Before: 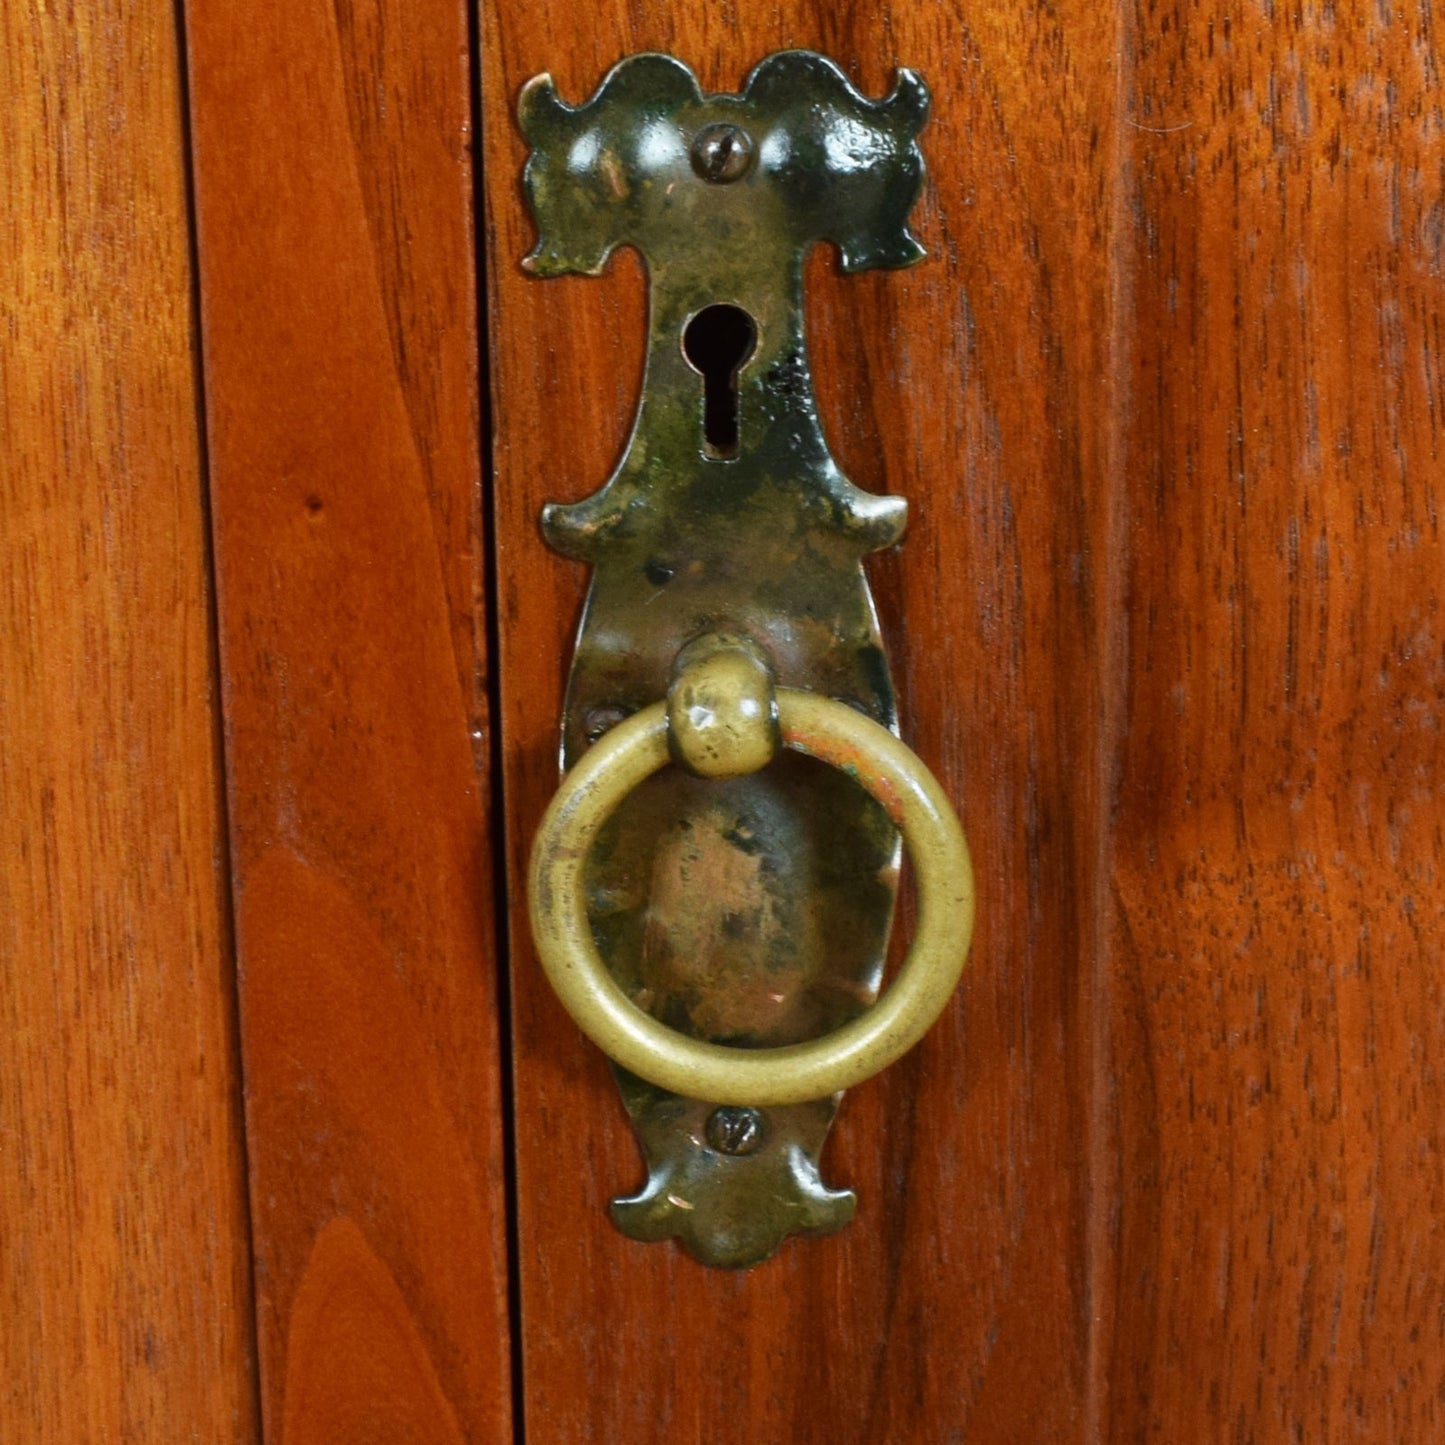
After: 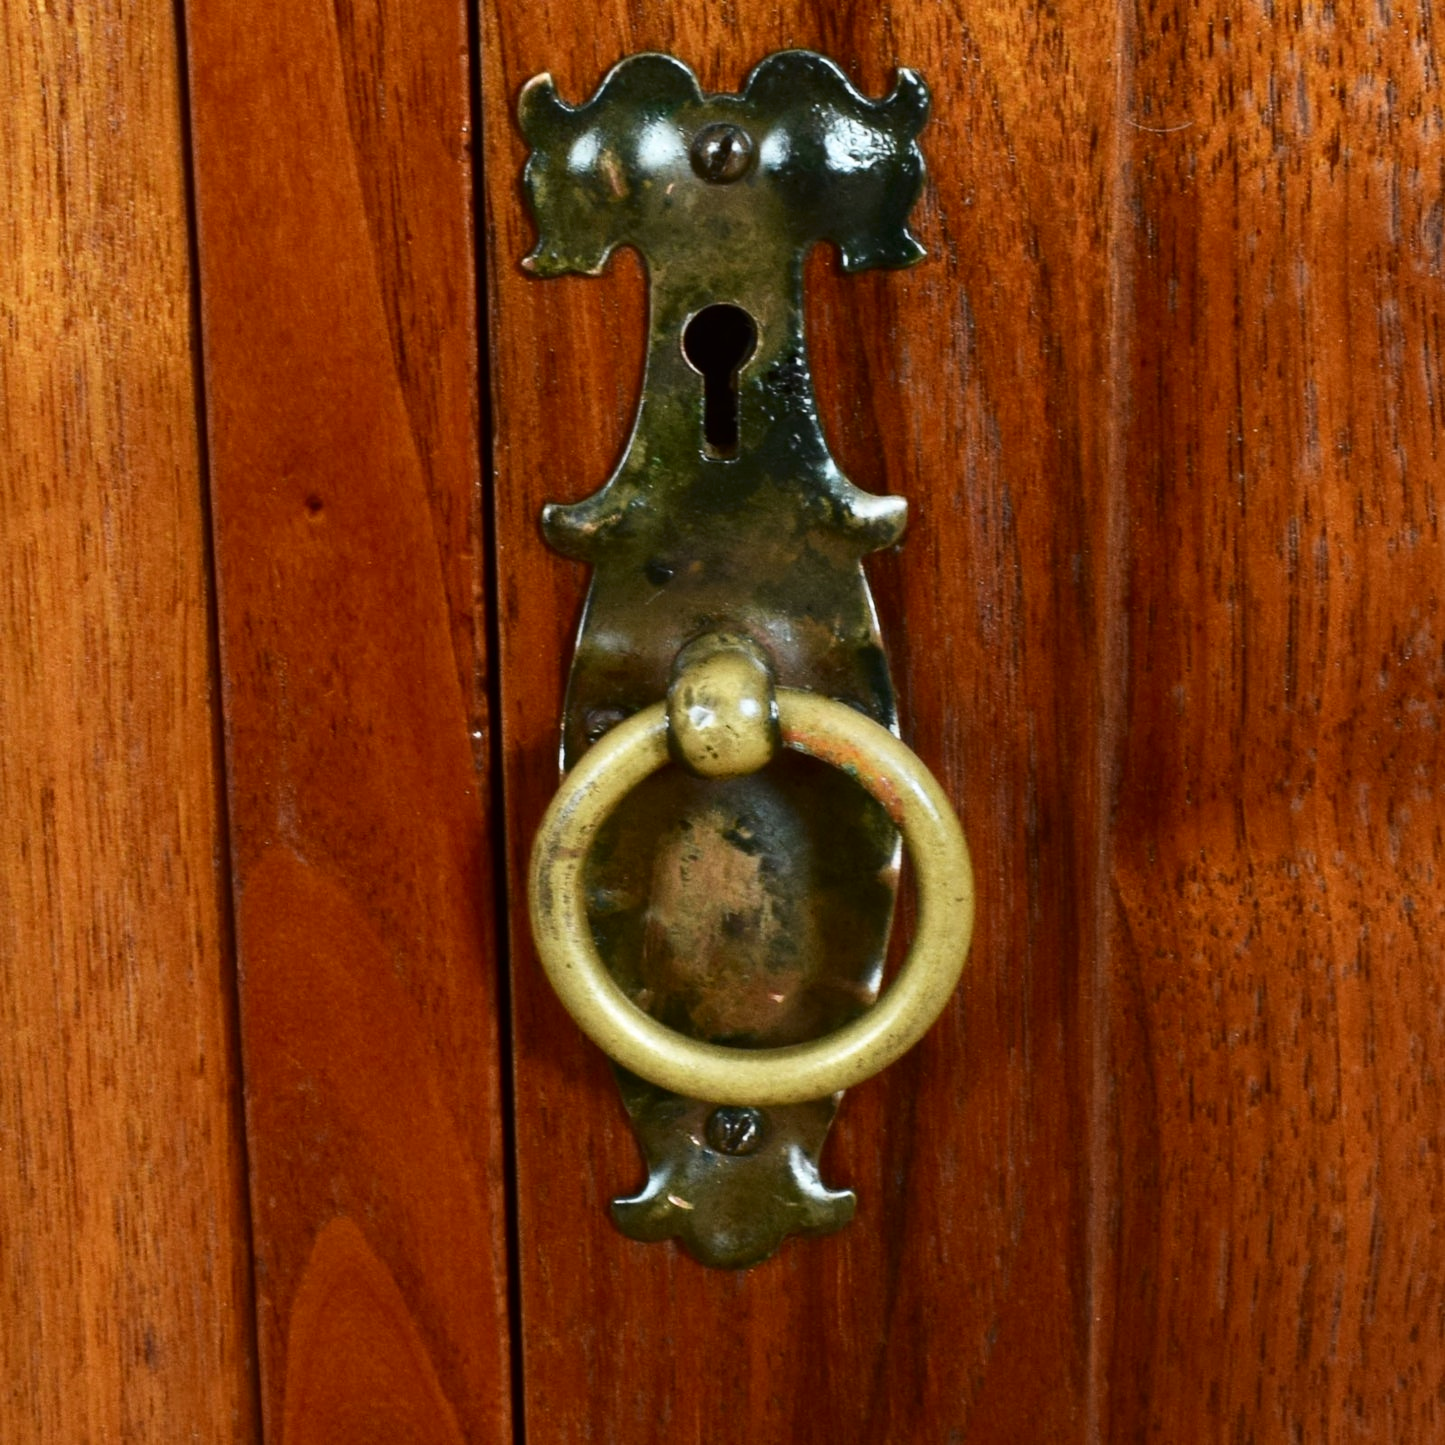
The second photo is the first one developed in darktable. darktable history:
contrast brightness saturation: contrast 0.223
base curve: preserve colors none
